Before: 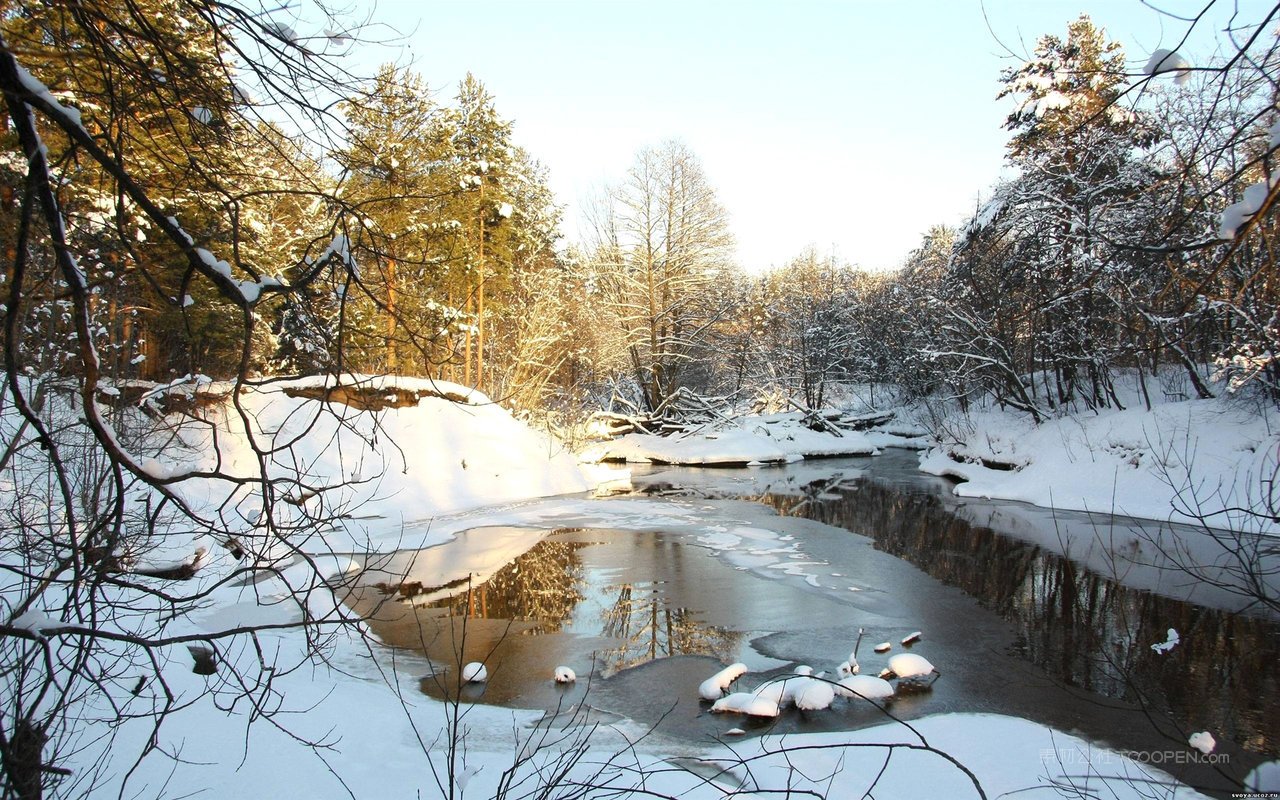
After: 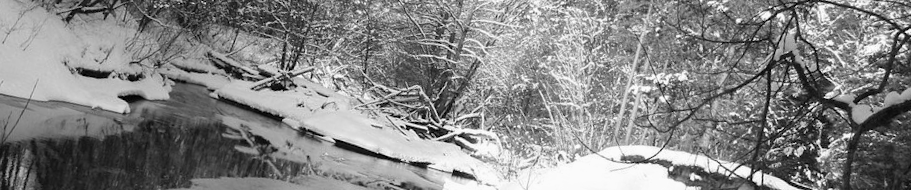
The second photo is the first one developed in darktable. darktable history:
monochrome: a -6.99, b 35.61, size 1.4
crop and rotate: angle 16.12°, top 30.835%, bottom 35.653%
white balance: red 0.978, blue 0.999
